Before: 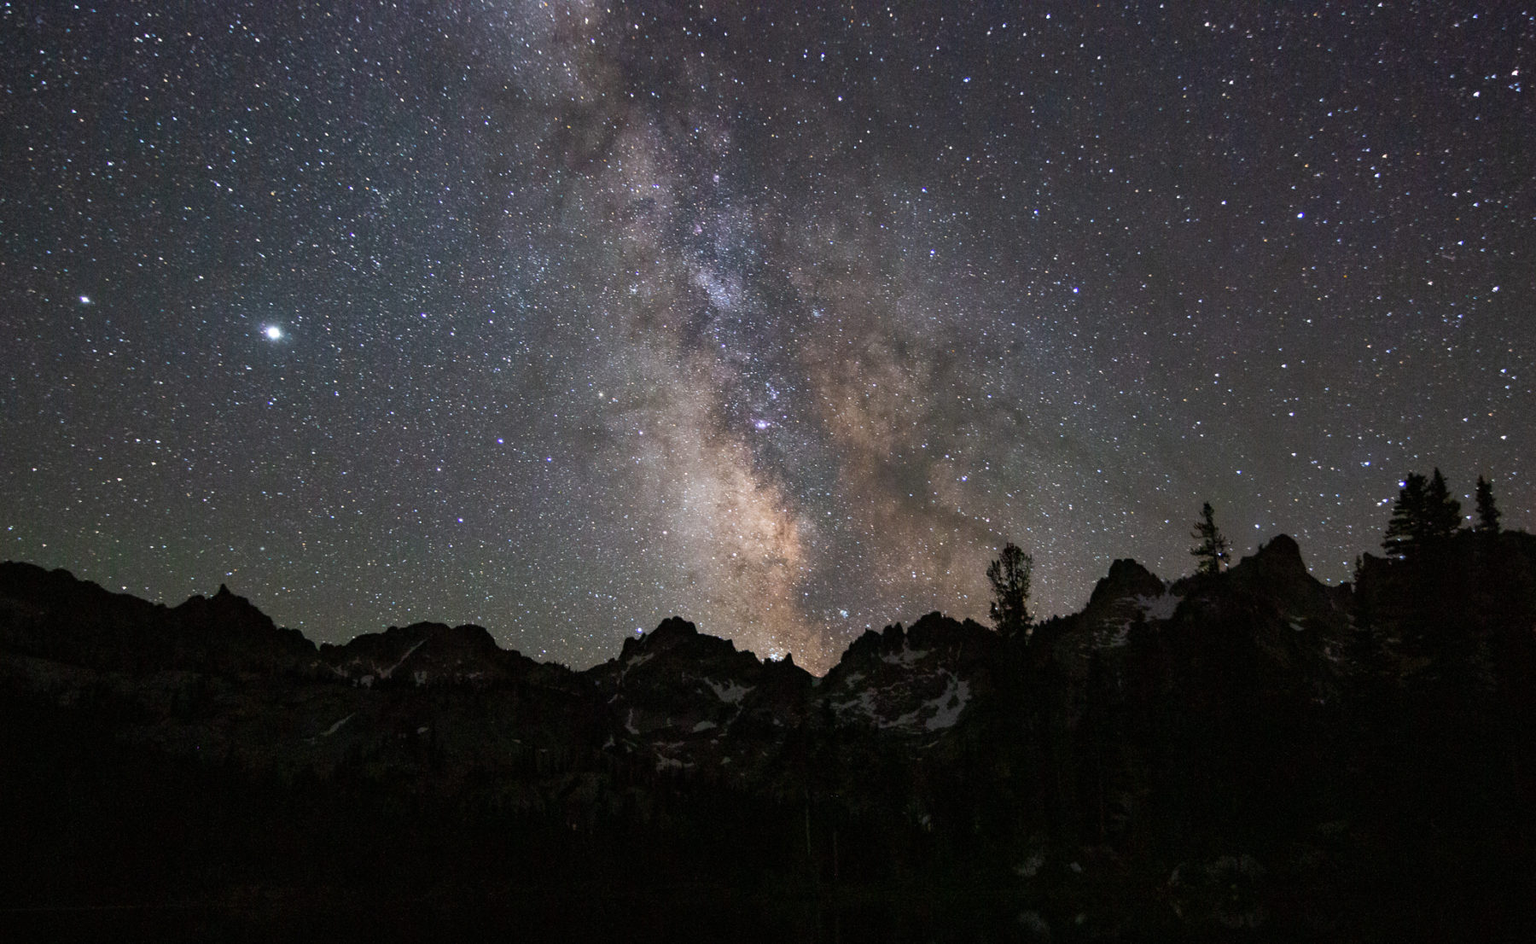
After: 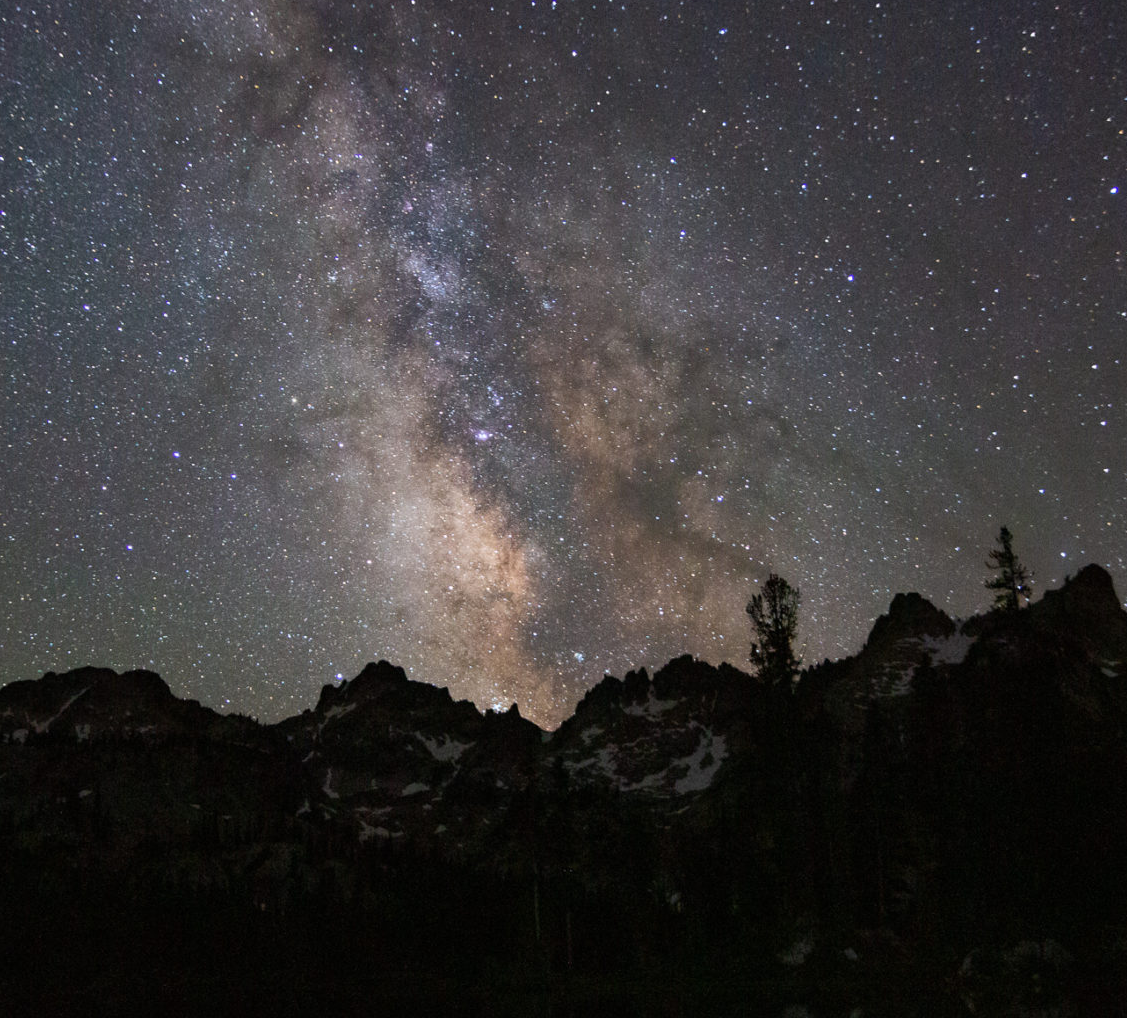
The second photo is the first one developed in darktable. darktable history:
crop and rotate: left 22.791%, top 5.622%, right 14.544%, bottom 2.259%
